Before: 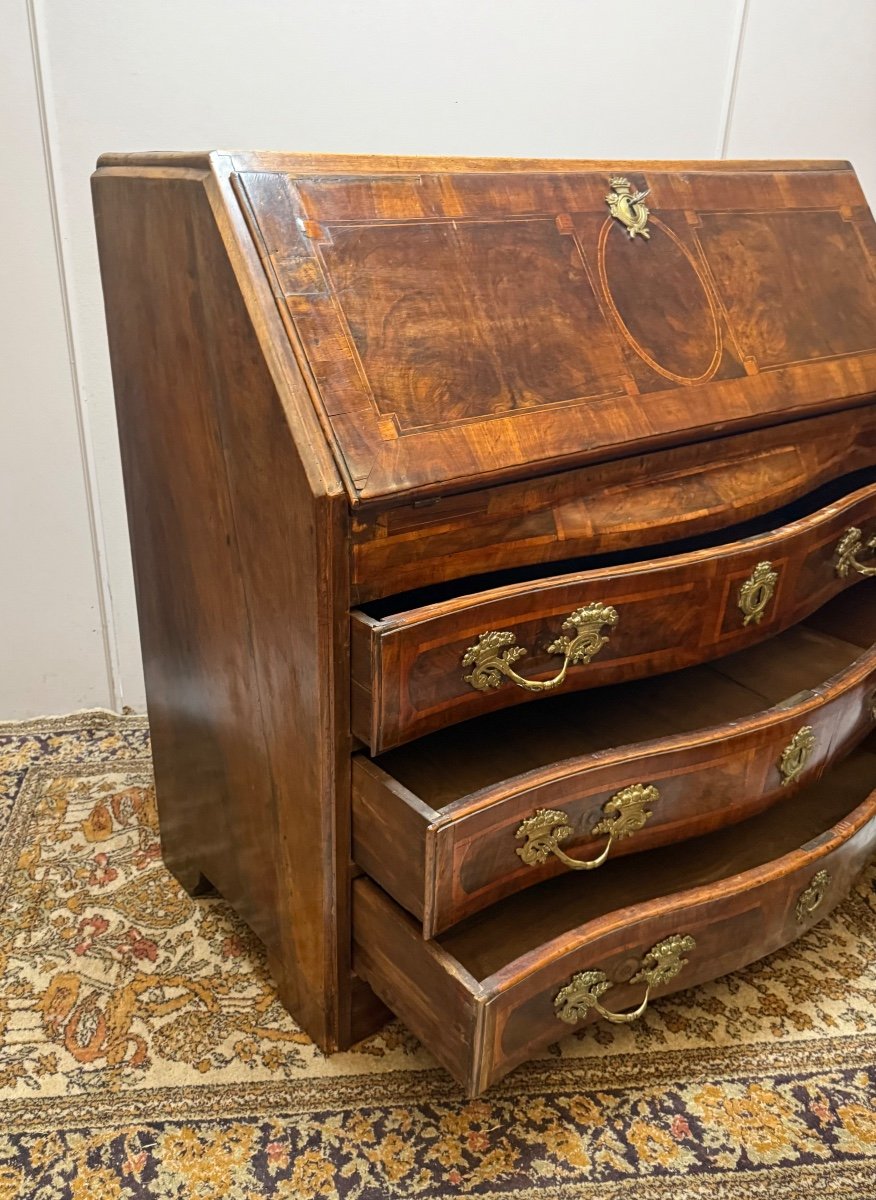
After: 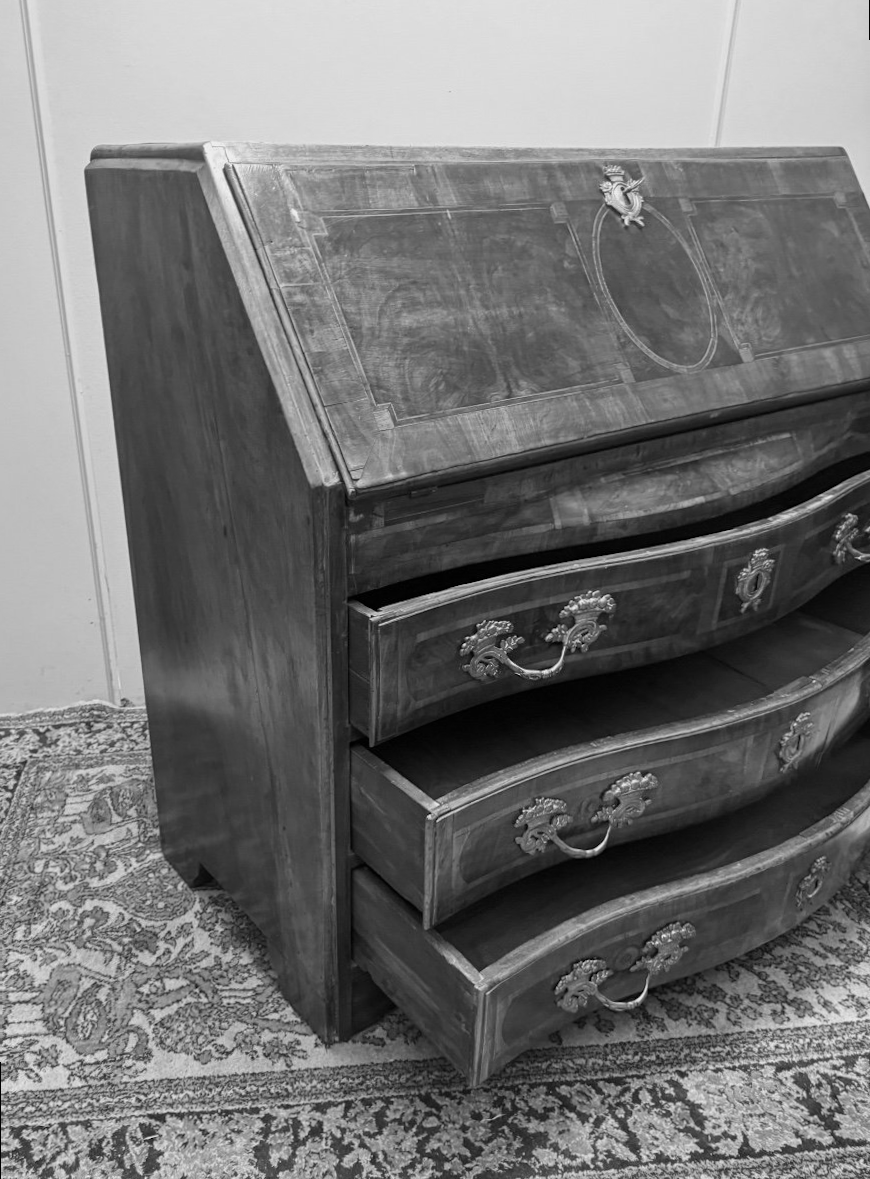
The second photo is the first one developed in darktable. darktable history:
rotate and perspective: rotation -0.45°, automatic cropping original format, crop left 0.008, crop right 0.992, crop top 0.012, crop bottom 0.988
monochrome: a -74.22, b 78.2
